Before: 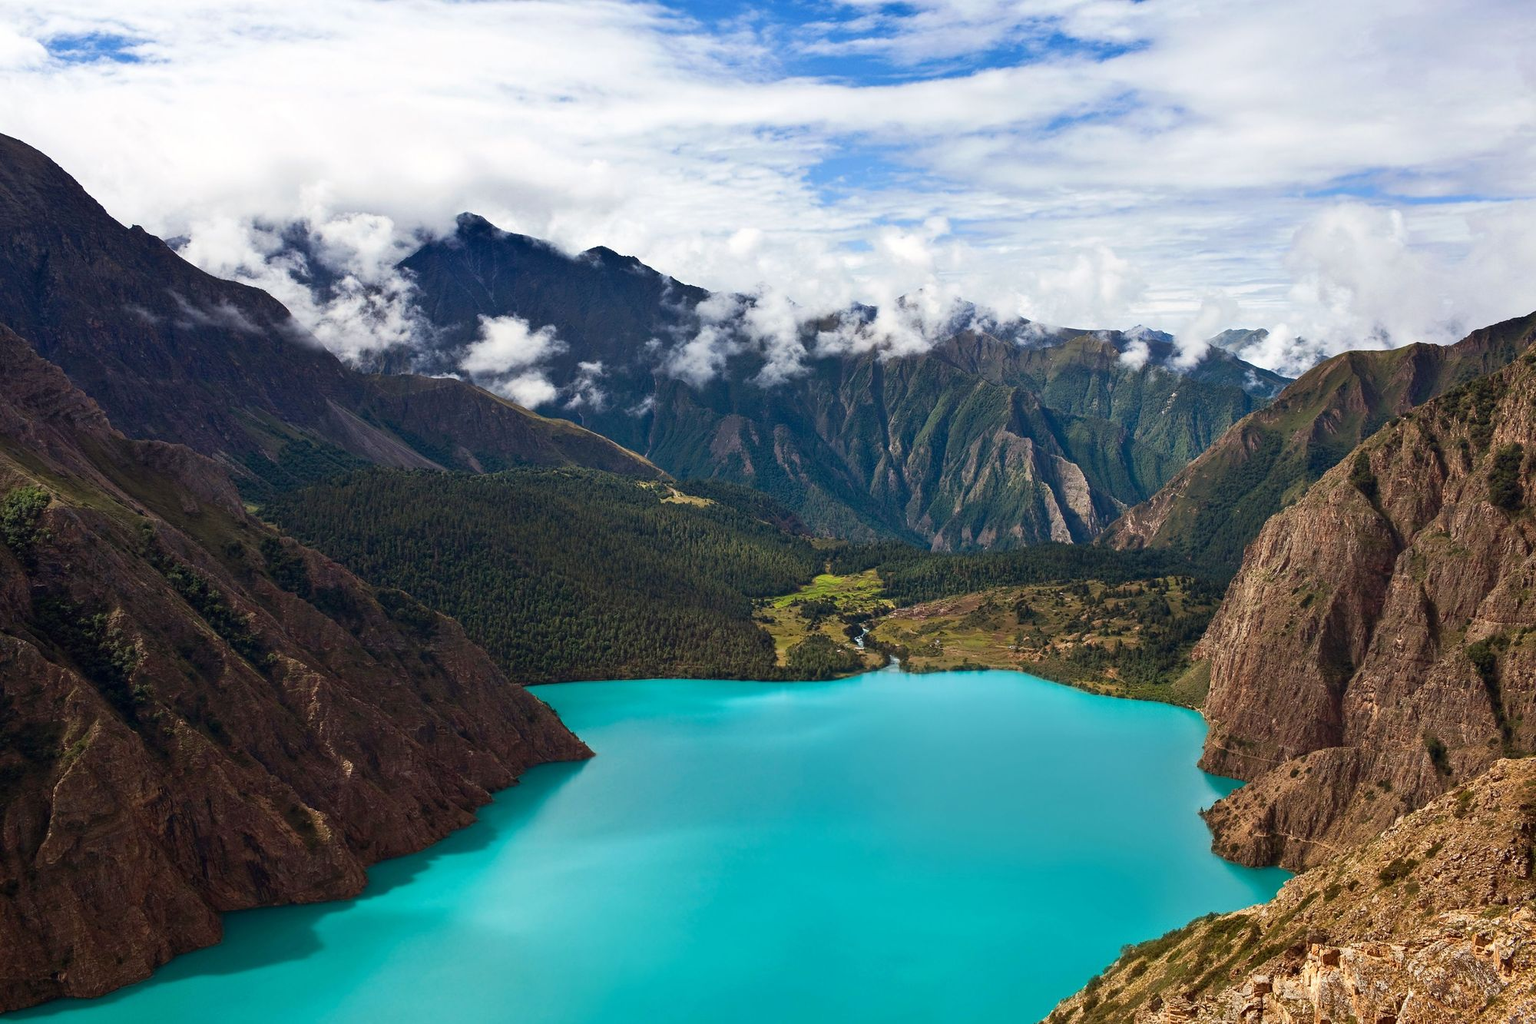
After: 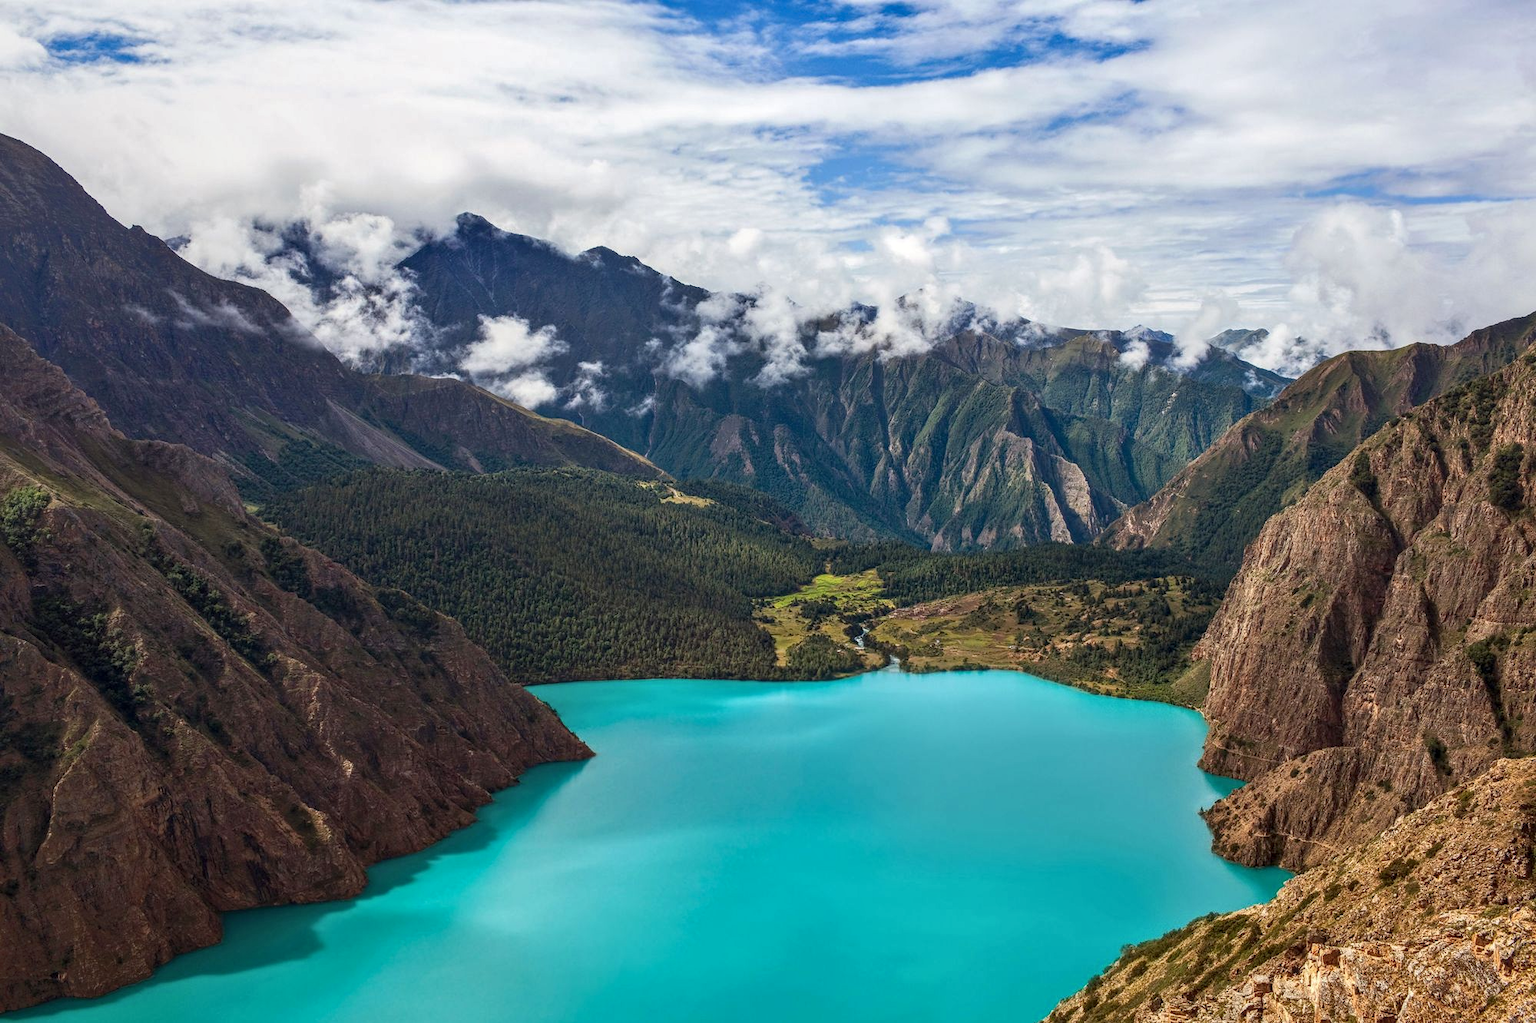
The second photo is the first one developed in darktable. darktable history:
shadows and highlights: shadows 63, white point adjustment 0.321, highlights -34.3, compress 83.6%
local contrast: highlights 1%, shadows 5%, detail 134%
